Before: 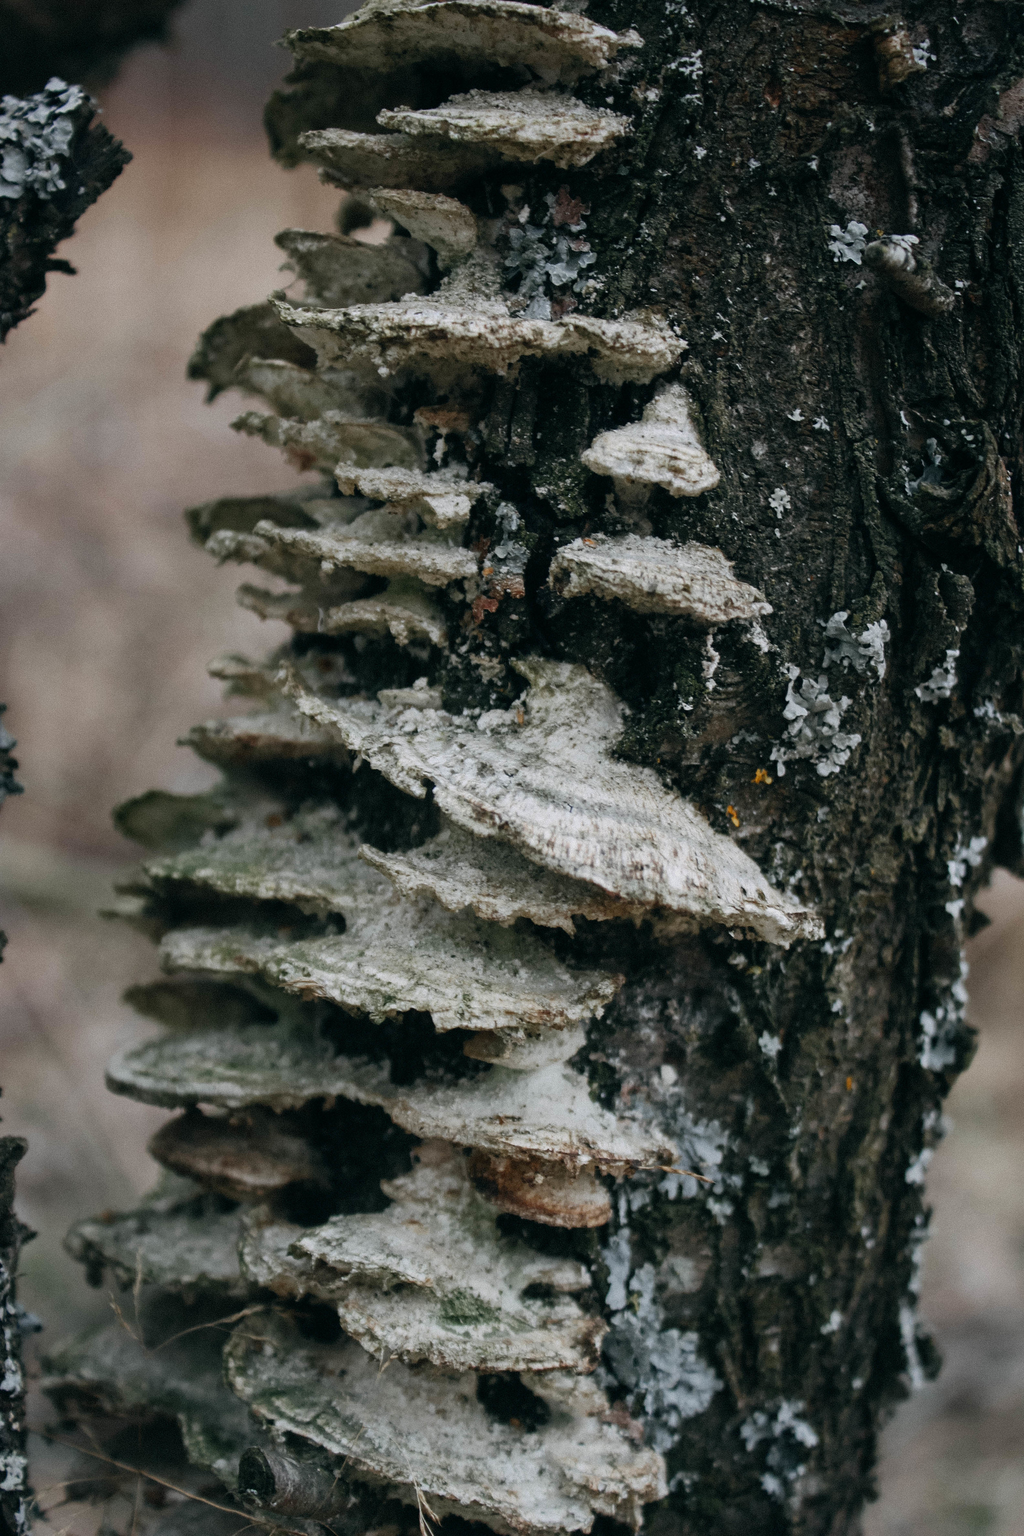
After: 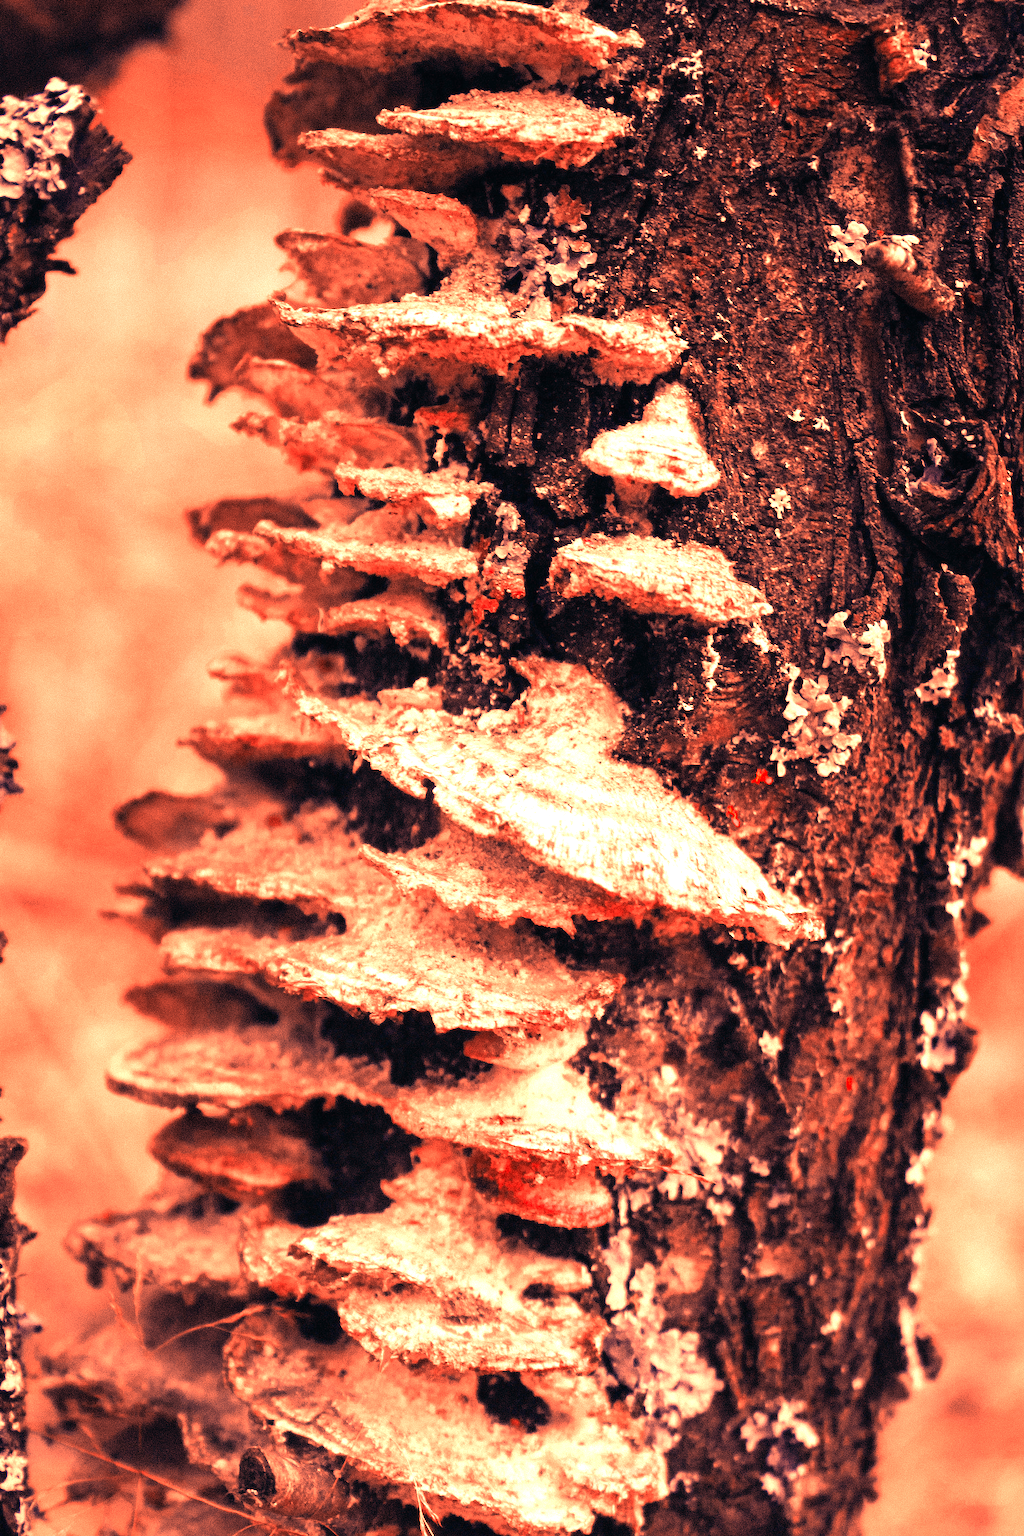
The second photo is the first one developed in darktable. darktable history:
color zones: curves: ch0 [(0, 0.5) (0.125, 0.4) (0.25, 0.5) (0.375, 0.4) (0.5, 0.4) (0.625, 0.6) (0.75, 0.6) (0.875, 0.5)]; ch1 [(0, 0.35) (0.125, 0.45) (0.25, 0.35) (0.375, 0.35) (0.5, 0.35) (0.625, 0.35) (0.75, 0.45) (0.875, 0.35)]; ch2 [(0, 0.6) (0.125, 0.5) (0.25, 0.5) (0.375, 0.6) (0.5, 0.6) (0.625, 0.5) (0.75, 0.5) (0.875, 0.5)]
white balance: red 4.26, blue 1.802
